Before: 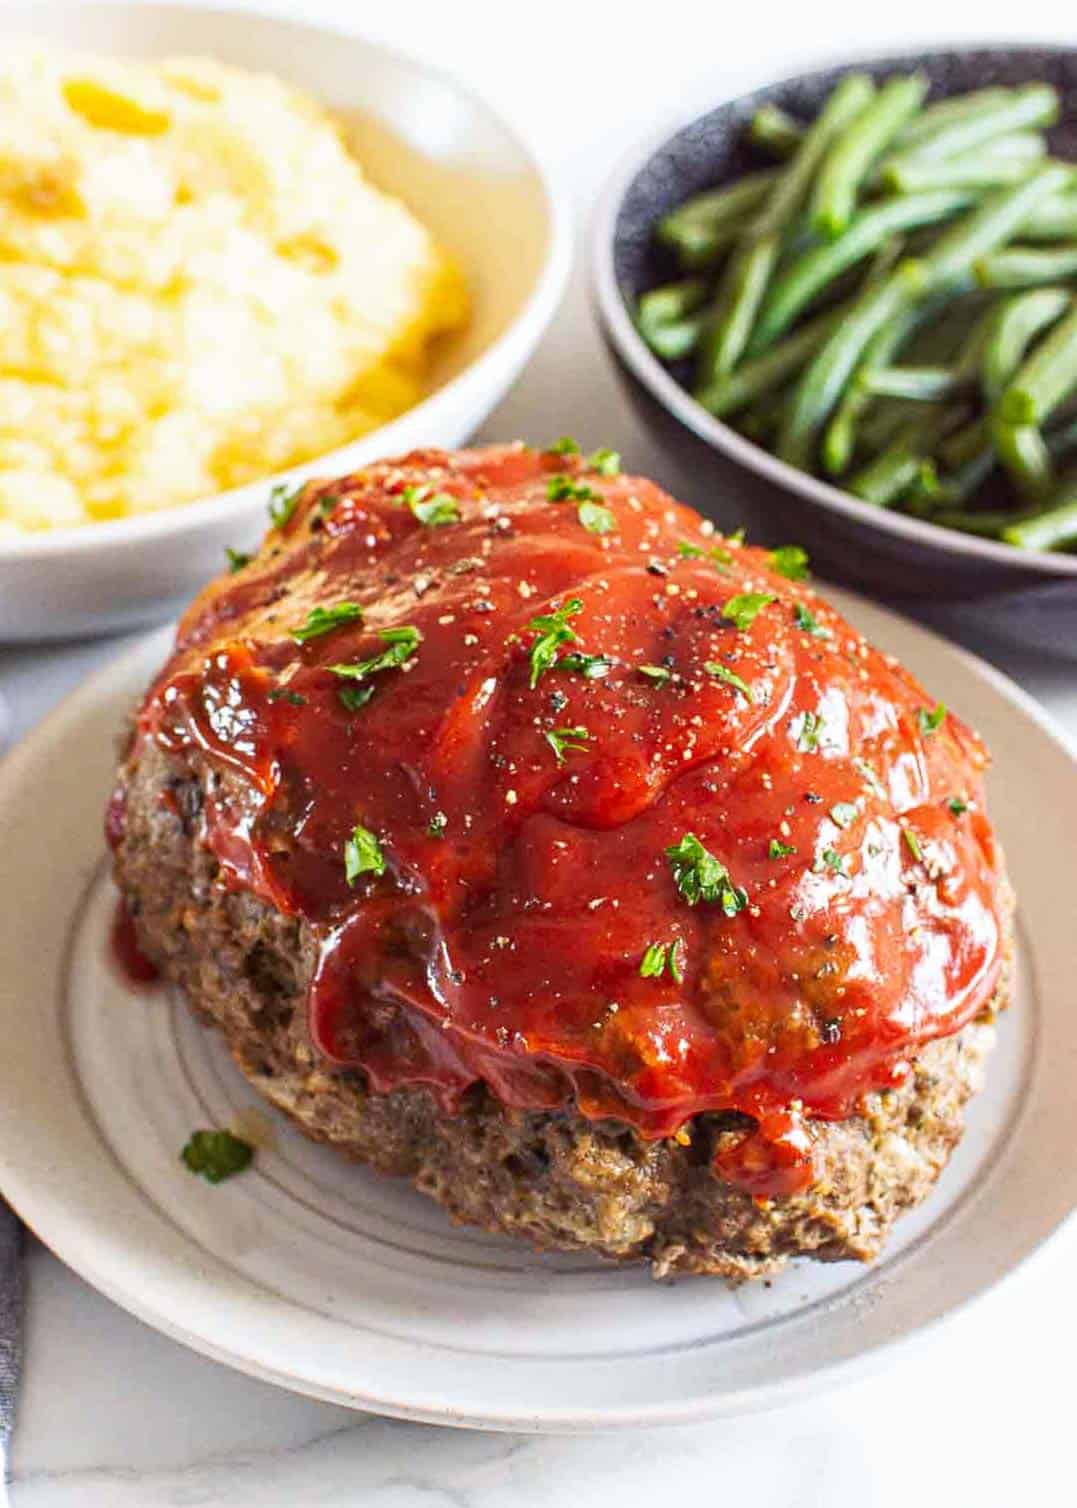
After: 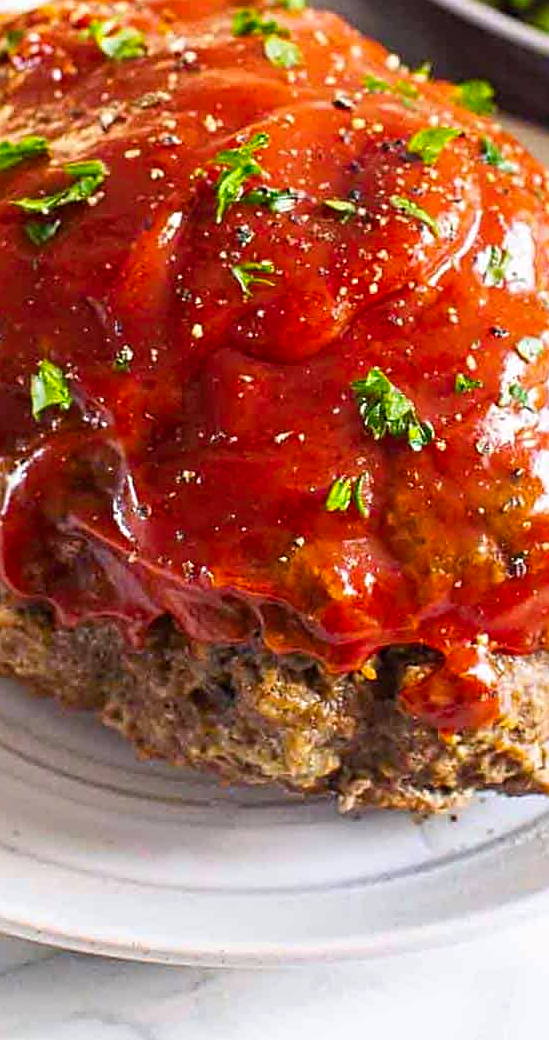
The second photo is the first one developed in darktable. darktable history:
color balance rgb: highlights gain › chroma 0.271%, highlights gain › hue 332.98°, perceptual saturation grading › global saturation 19.634%
crop and rotate: left 29.177%, top 31.031%, right 19.803%
sharpen: on, module defaults
